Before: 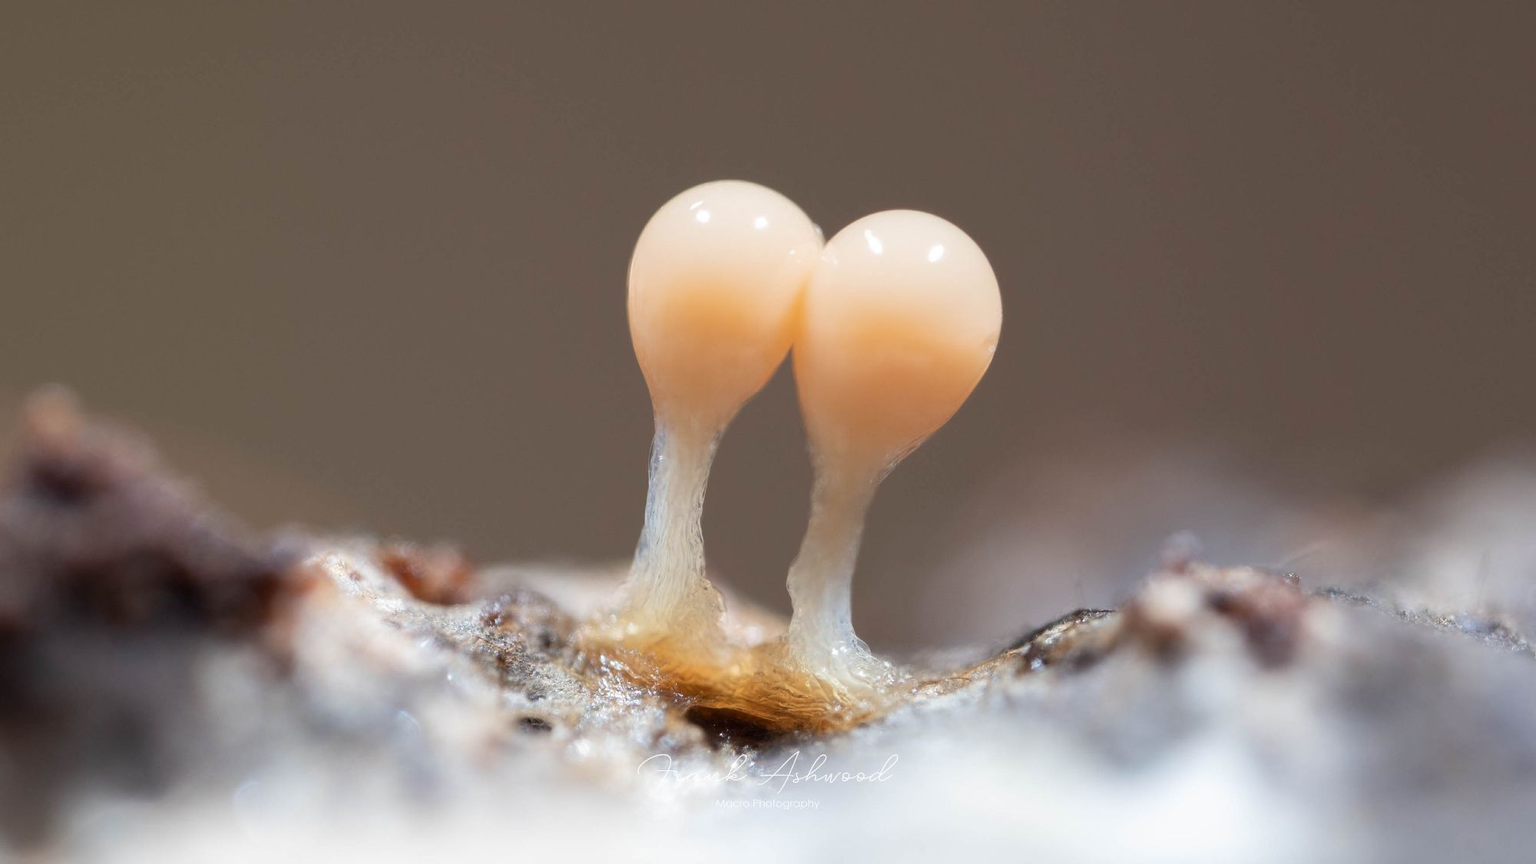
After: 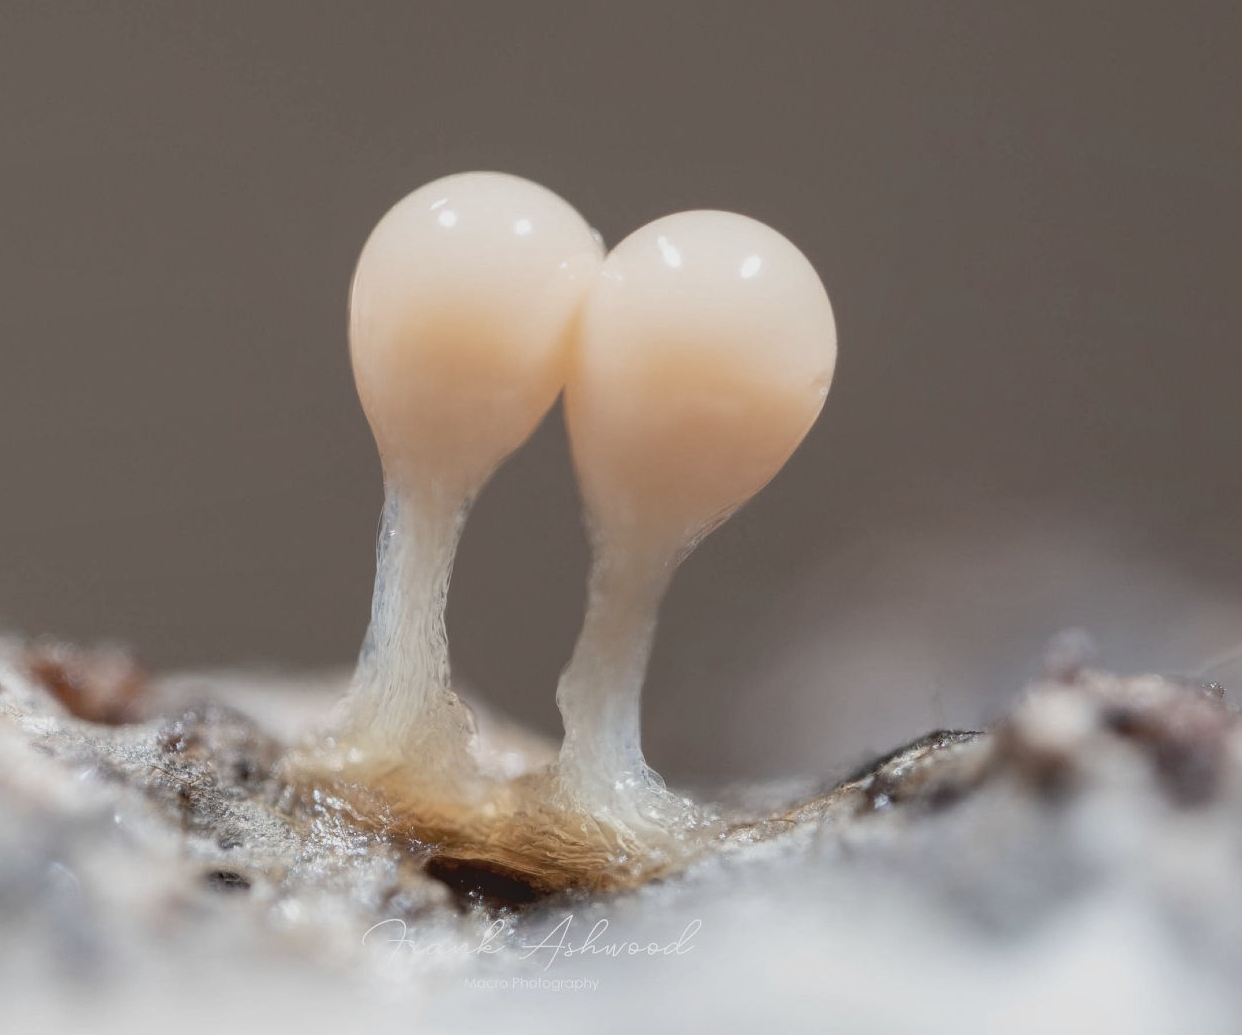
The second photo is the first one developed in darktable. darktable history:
local contrast: detail 130%
crop and rotate: left 23.404%, top 5.63%, right 14.456%, bottom 2.342%
contrast brightness saturation: contrast -0.258, saturation -0.438
exposure: black level correction 0.01, exposure 0.011 EV, compensate exposure bias true, compensate highlight preservation false
